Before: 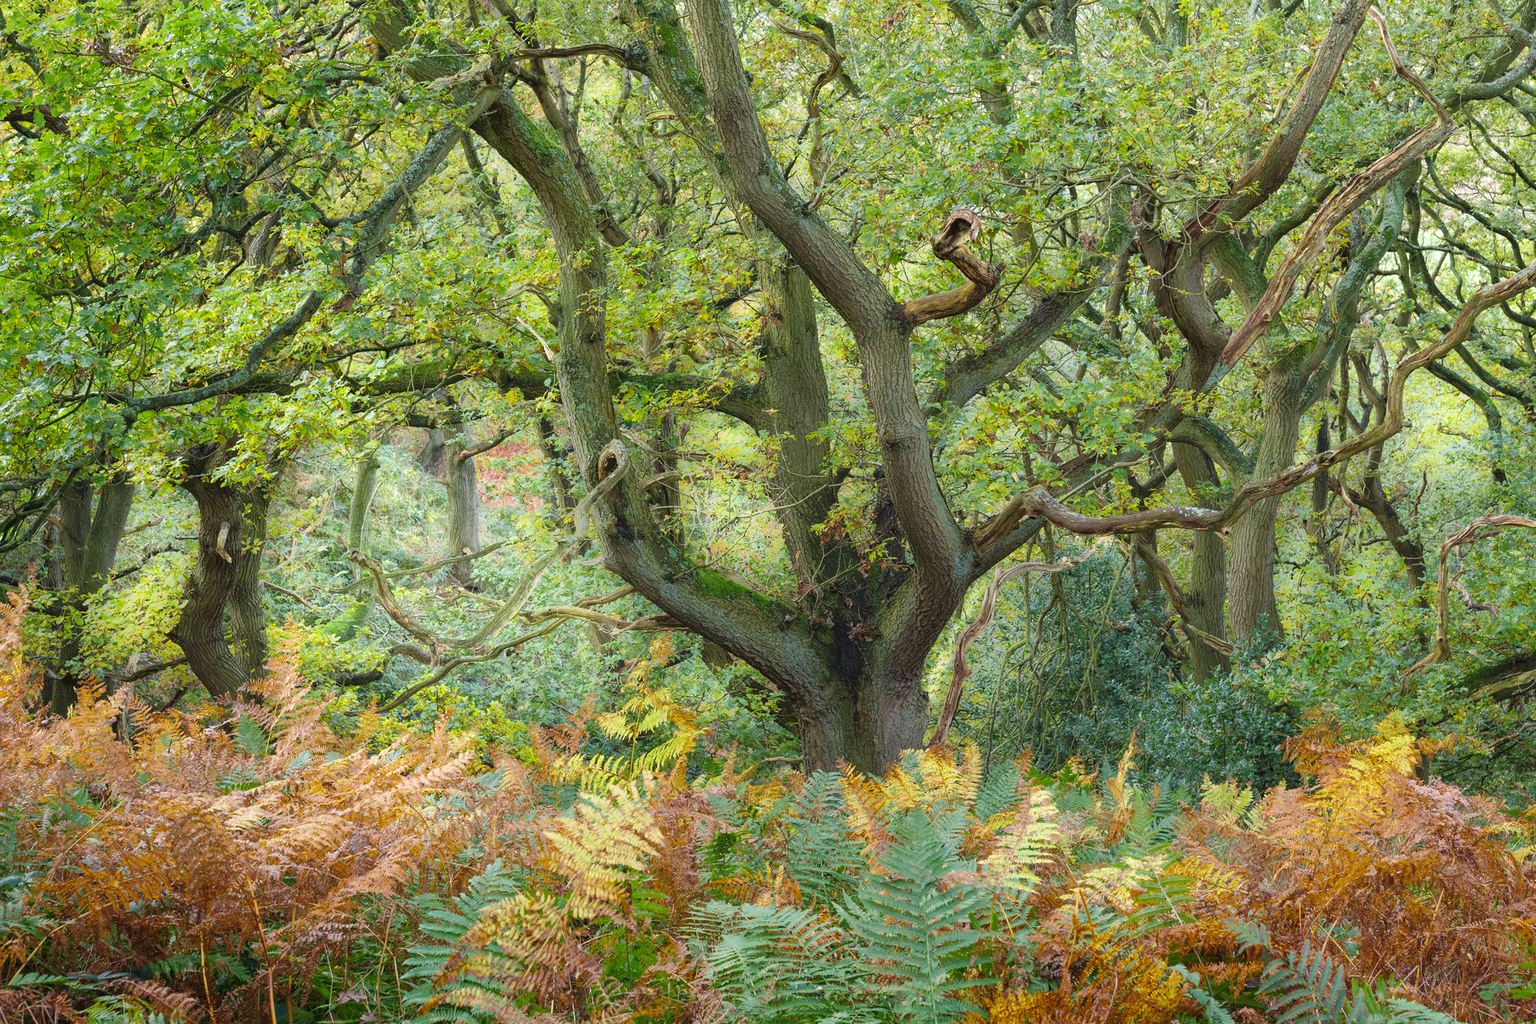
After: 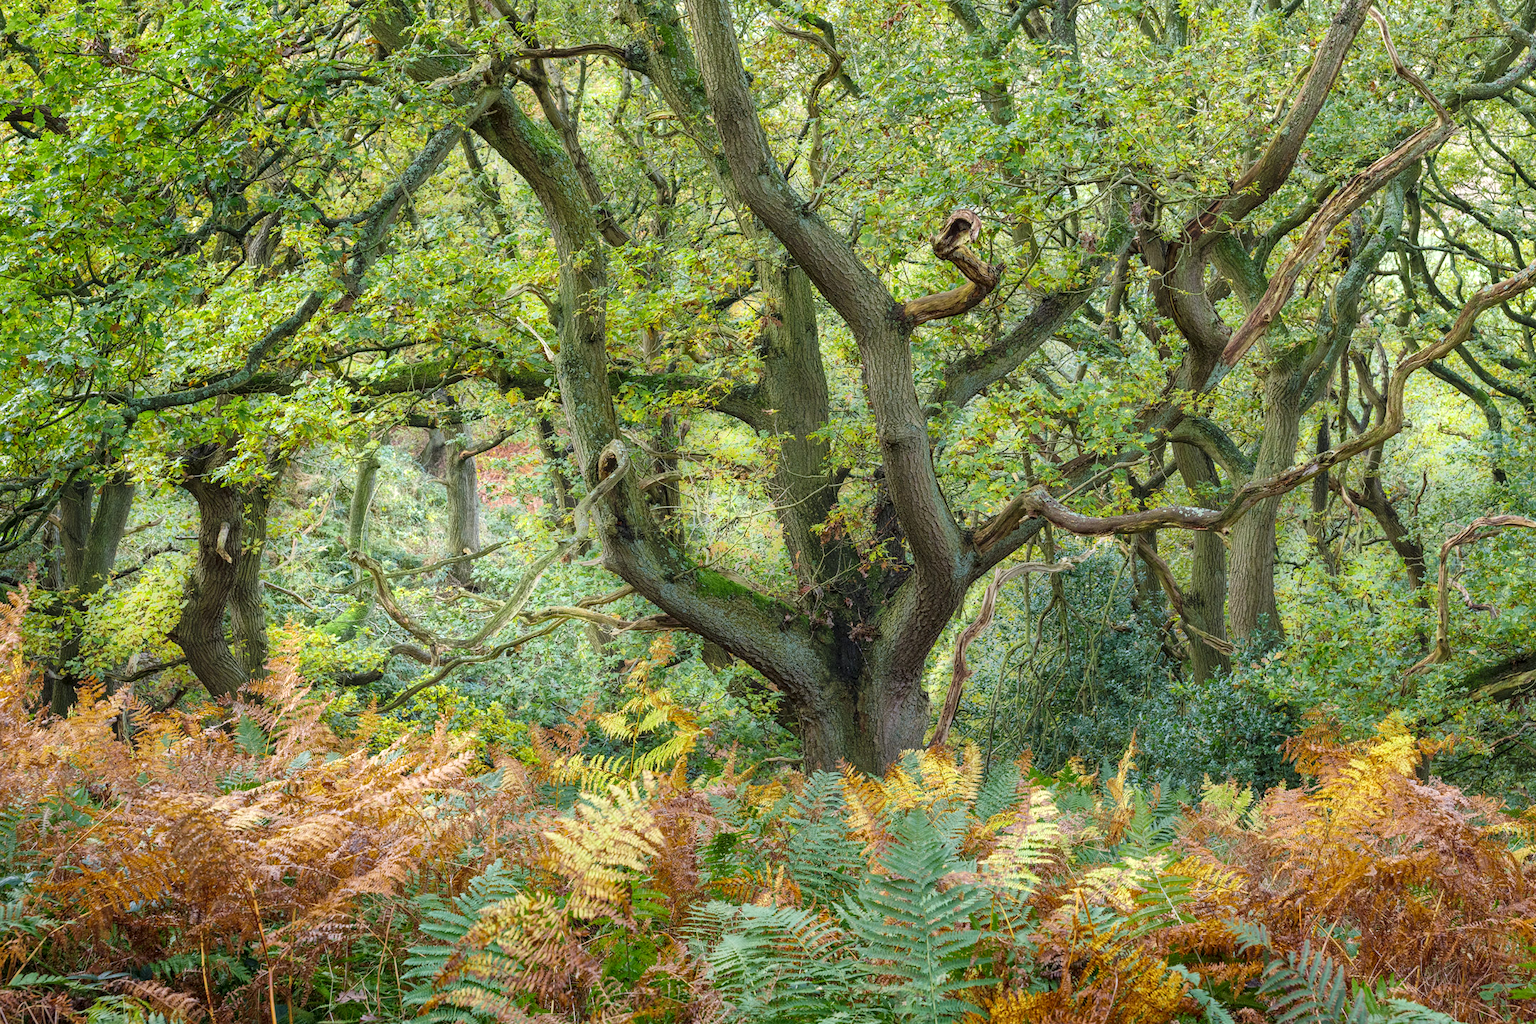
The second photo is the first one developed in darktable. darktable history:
shadows and highlights: shadows 58.18, soften with gaussian
local contrast: on, module defaults
